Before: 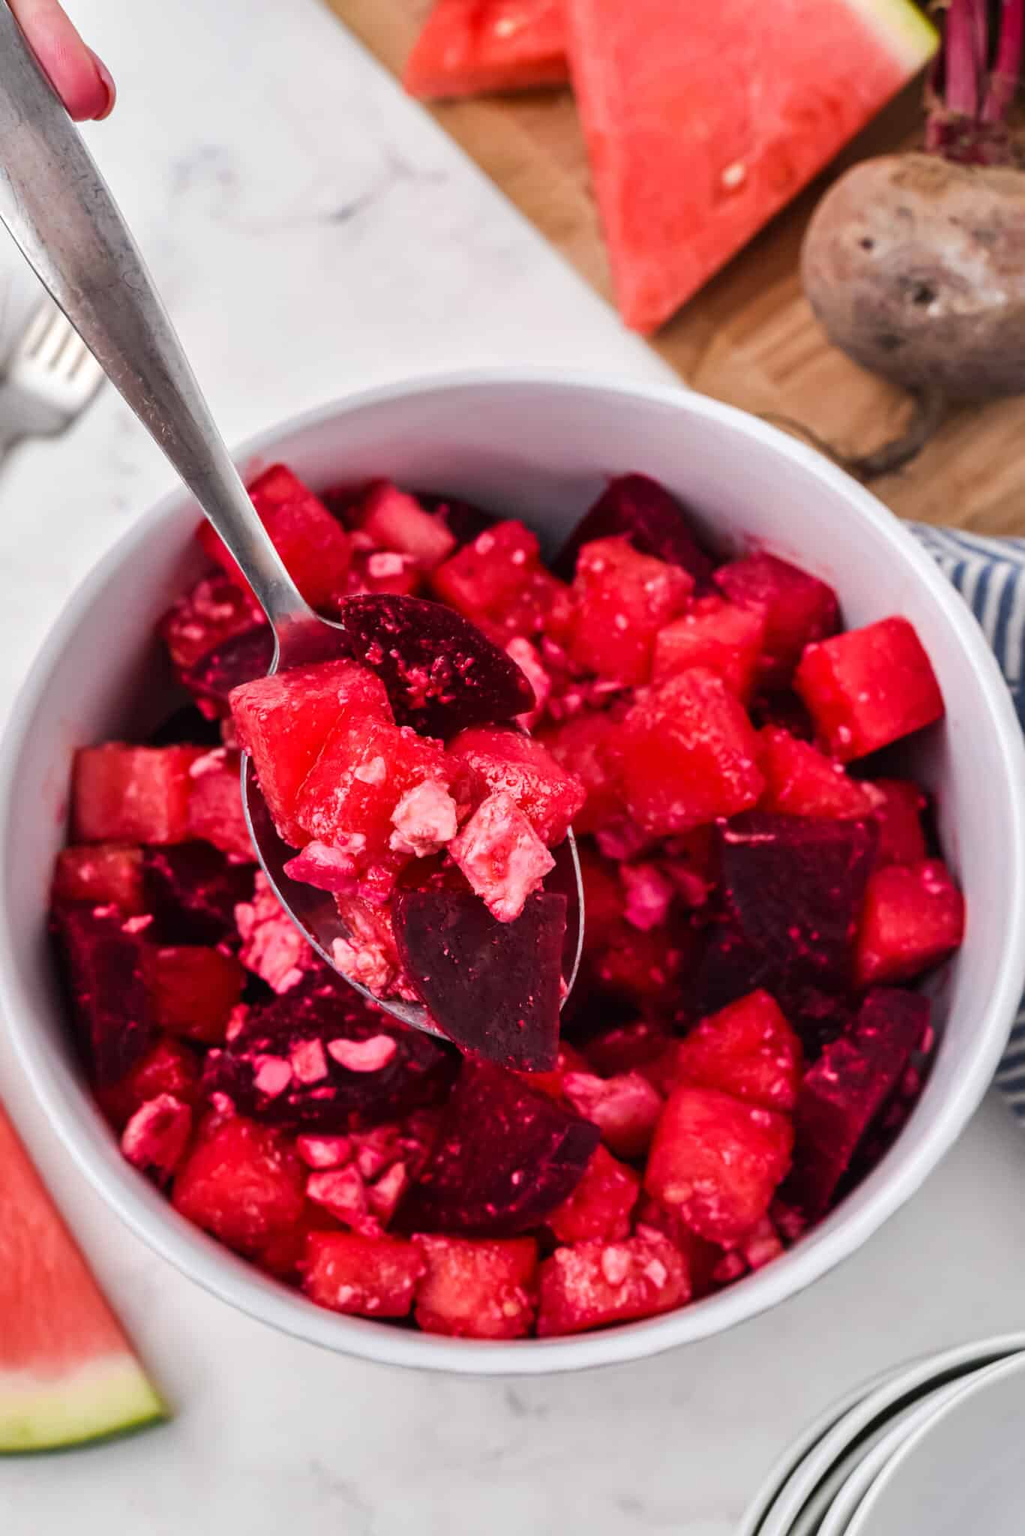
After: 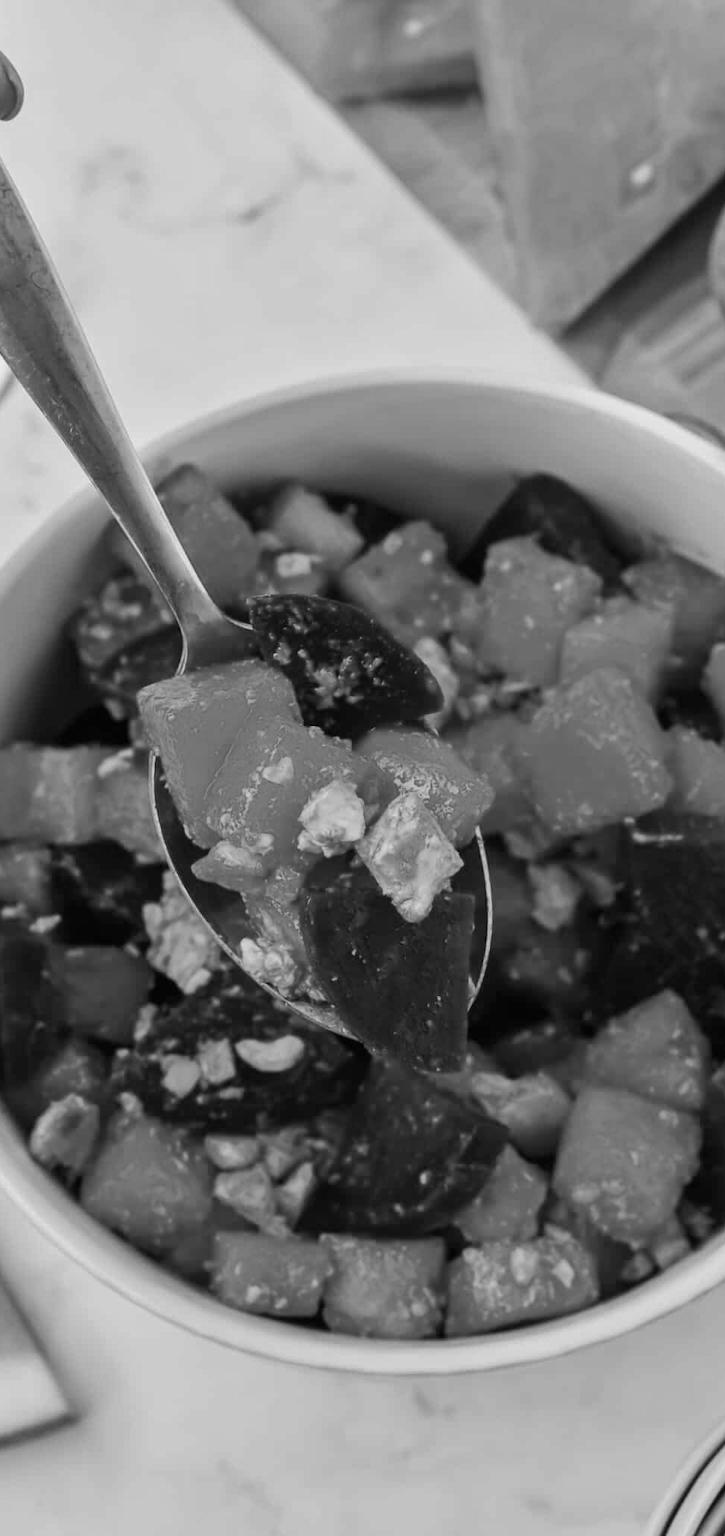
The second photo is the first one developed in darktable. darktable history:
crop and rotate: left 9.061%, right 20.142%
monochrome: a 26.22, b 42.67, size 0.8
